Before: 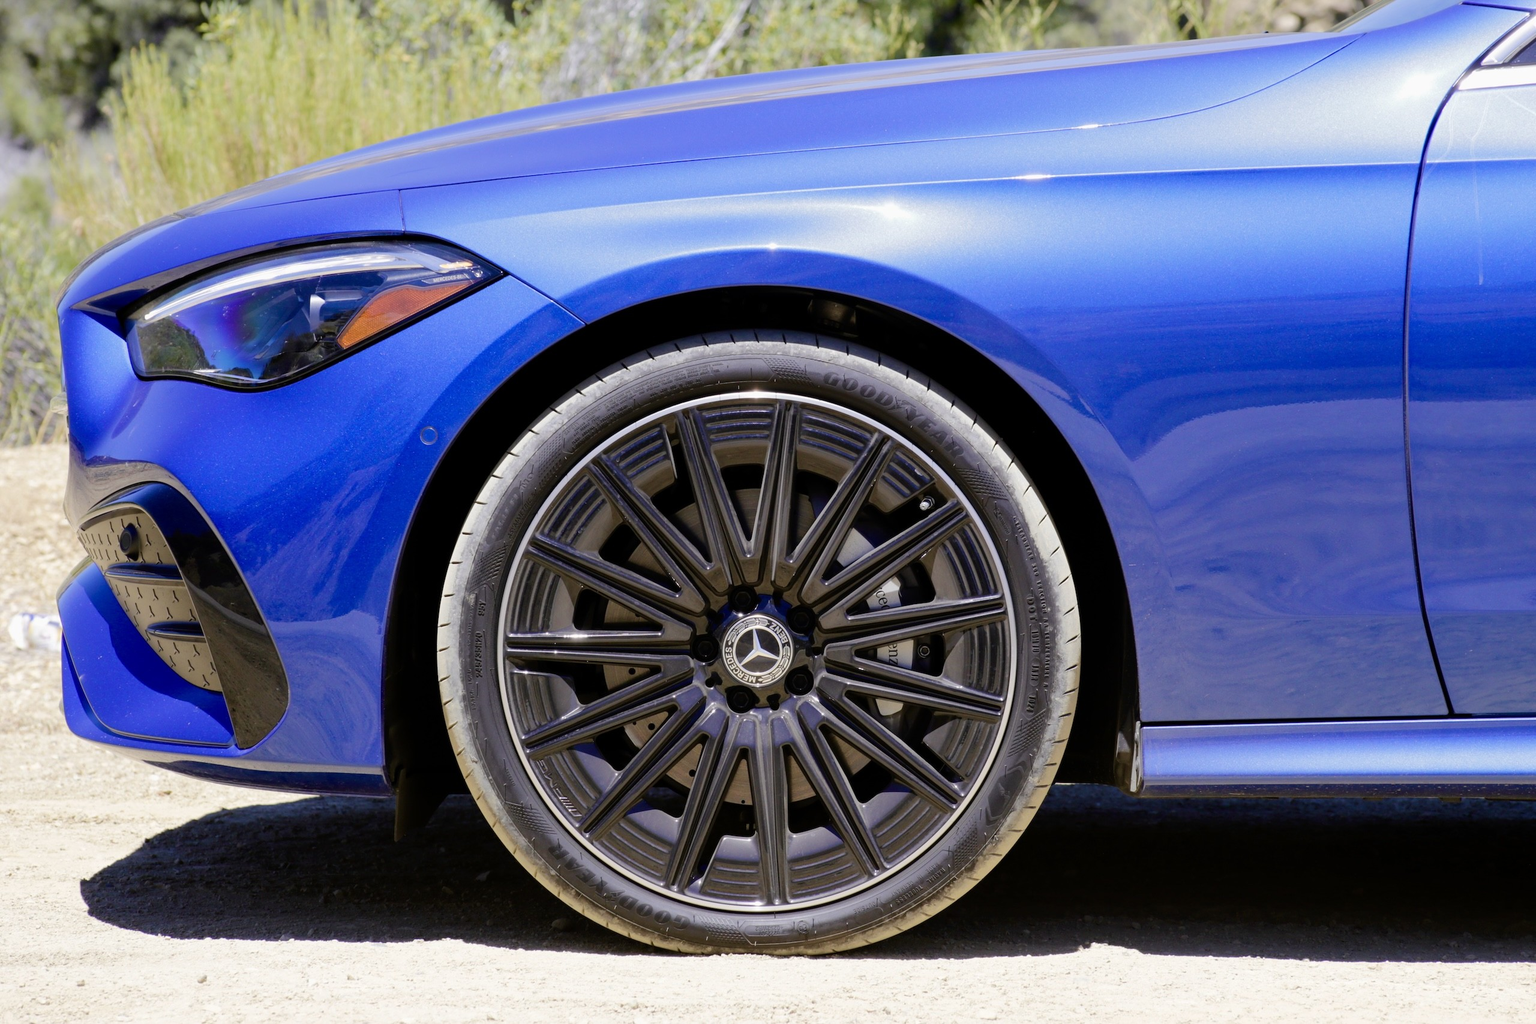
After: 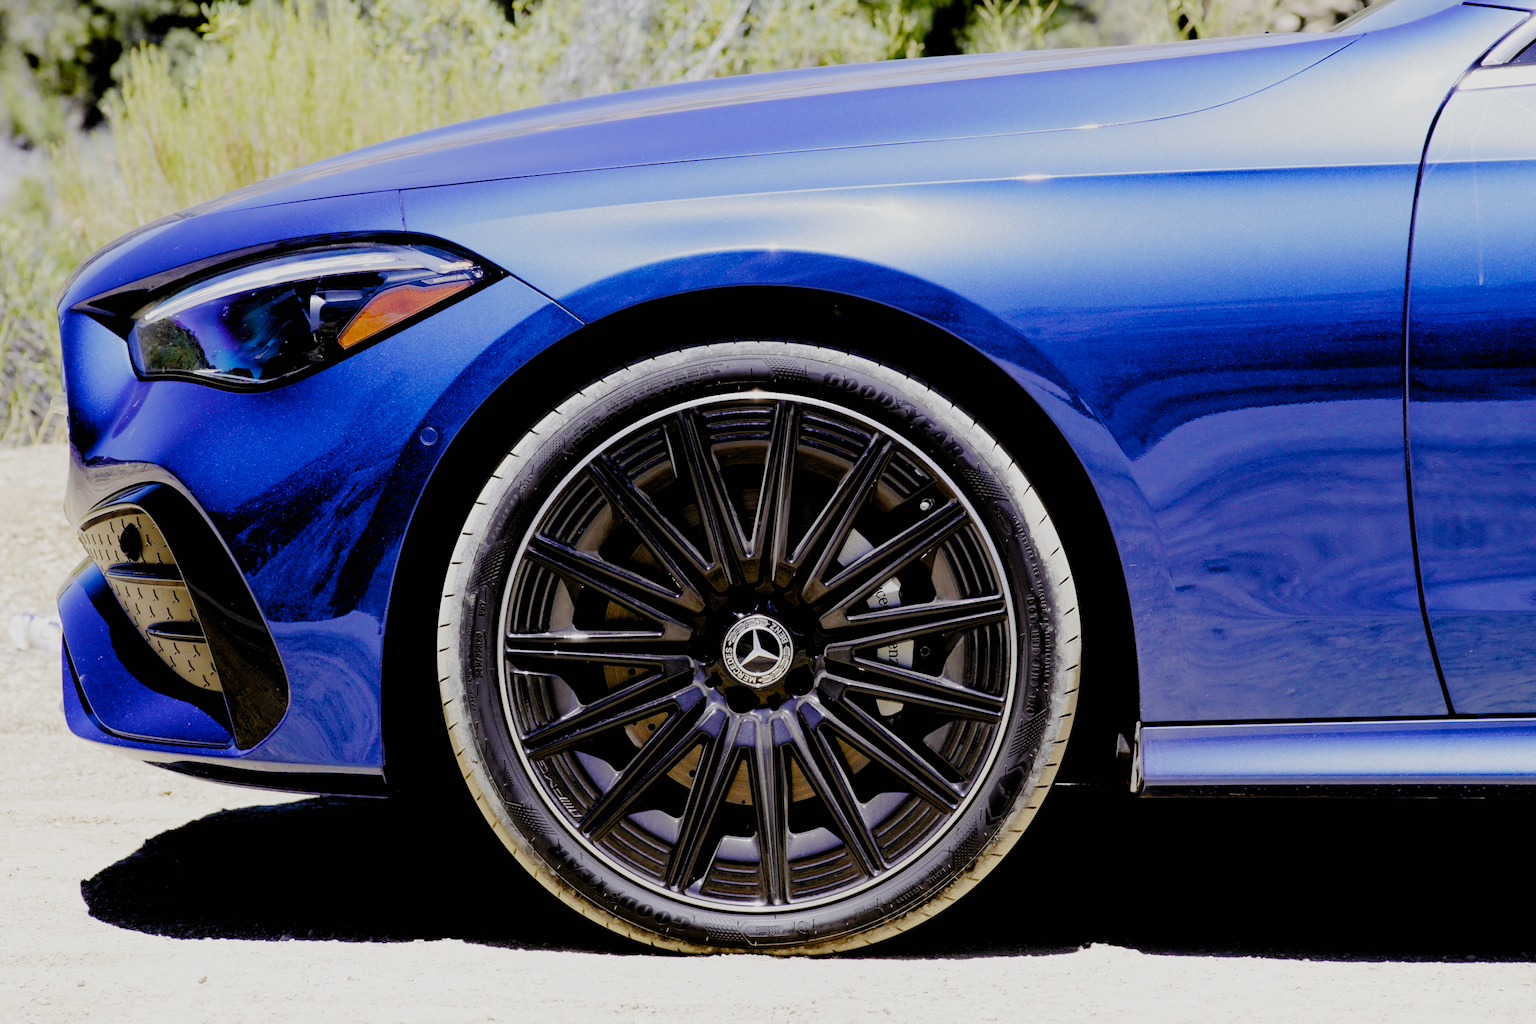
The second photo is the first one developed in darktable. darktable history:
shadows and highlights: shadows 0.86, highlights 38.01
filmic rgb: black relative exposure -3.11 EV, white relative exposure 7.04 EV, hardness 1.48, contrast 1.344, add noise in highlights 0.002, preserve chrominance no, color science v3 (2019), use custom middle-gray values true, contrast in highlights soft
